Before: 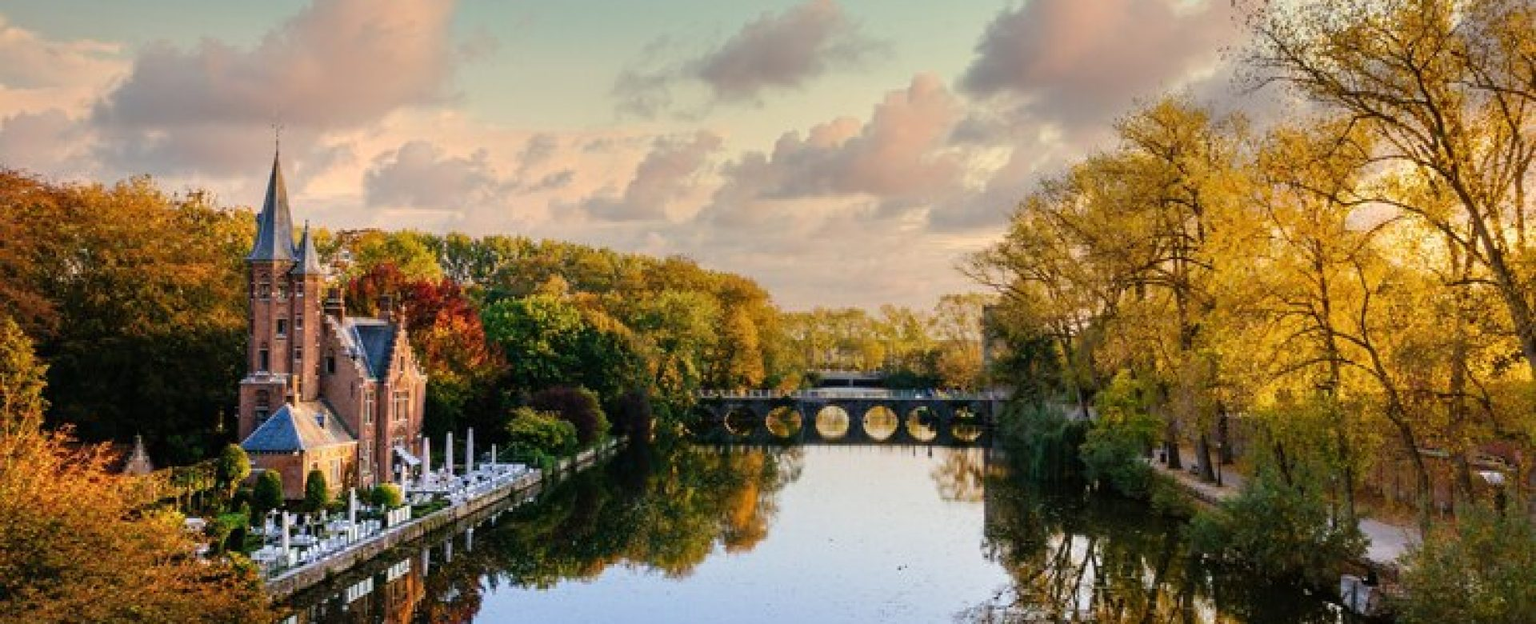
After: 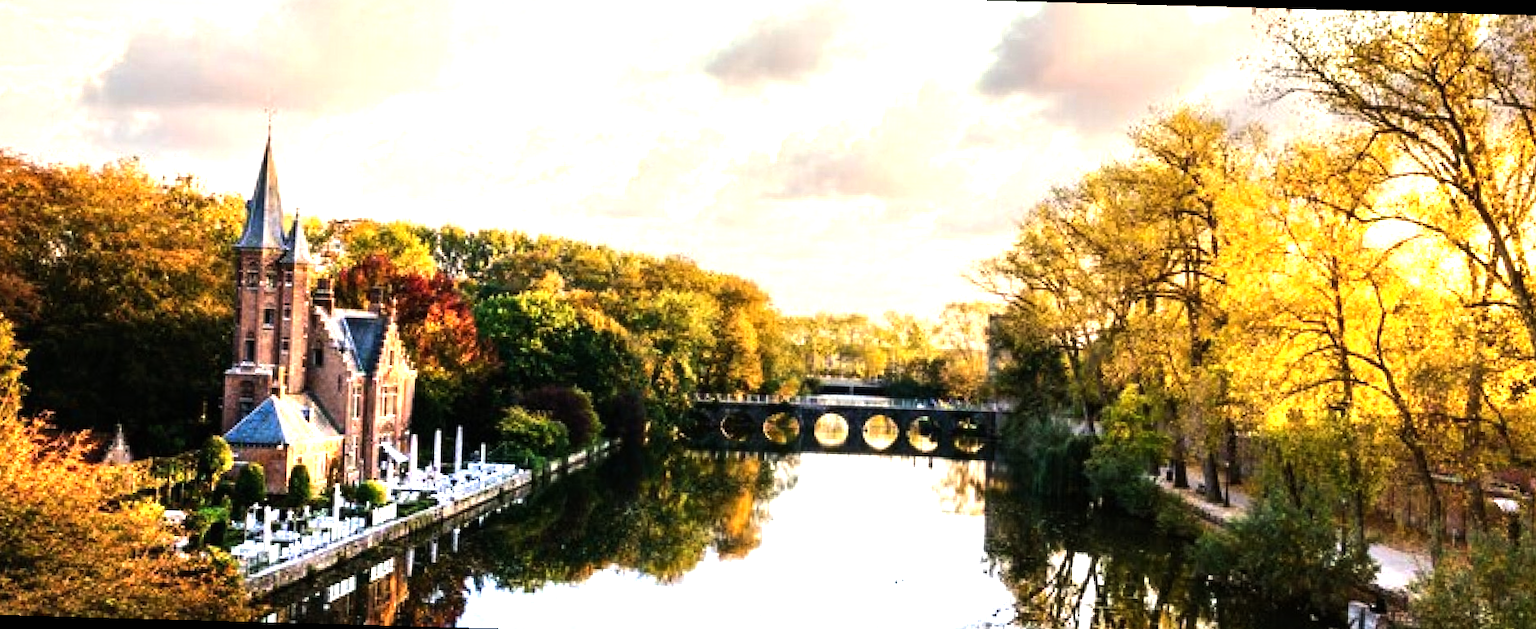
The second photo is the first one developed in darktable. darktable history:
levels: levels [0, 0.48, 0.961]
tone equalizer: -8 EV -1.08 EV, -7 EV -1.01 EV, -6 EV -0.867 EV, -5 EV -0.578 EV, -3 EV 0.578 EV, -2 EV 0.867 EV, -1 EV 1.01 EV, +0 EV 1.08 EV, edges refinement/feathering 500, mask exposure compensation -1.57 EV, preserve details no
rotate and perspective: rotation 1.57°, crop left 0.018, crop right 0.982, crop top 0.039, crop bottom 0.961
exposure: black level correction 0, exposure 0.4 EV, compensate exposure bias true, compensate highlight preservation false
